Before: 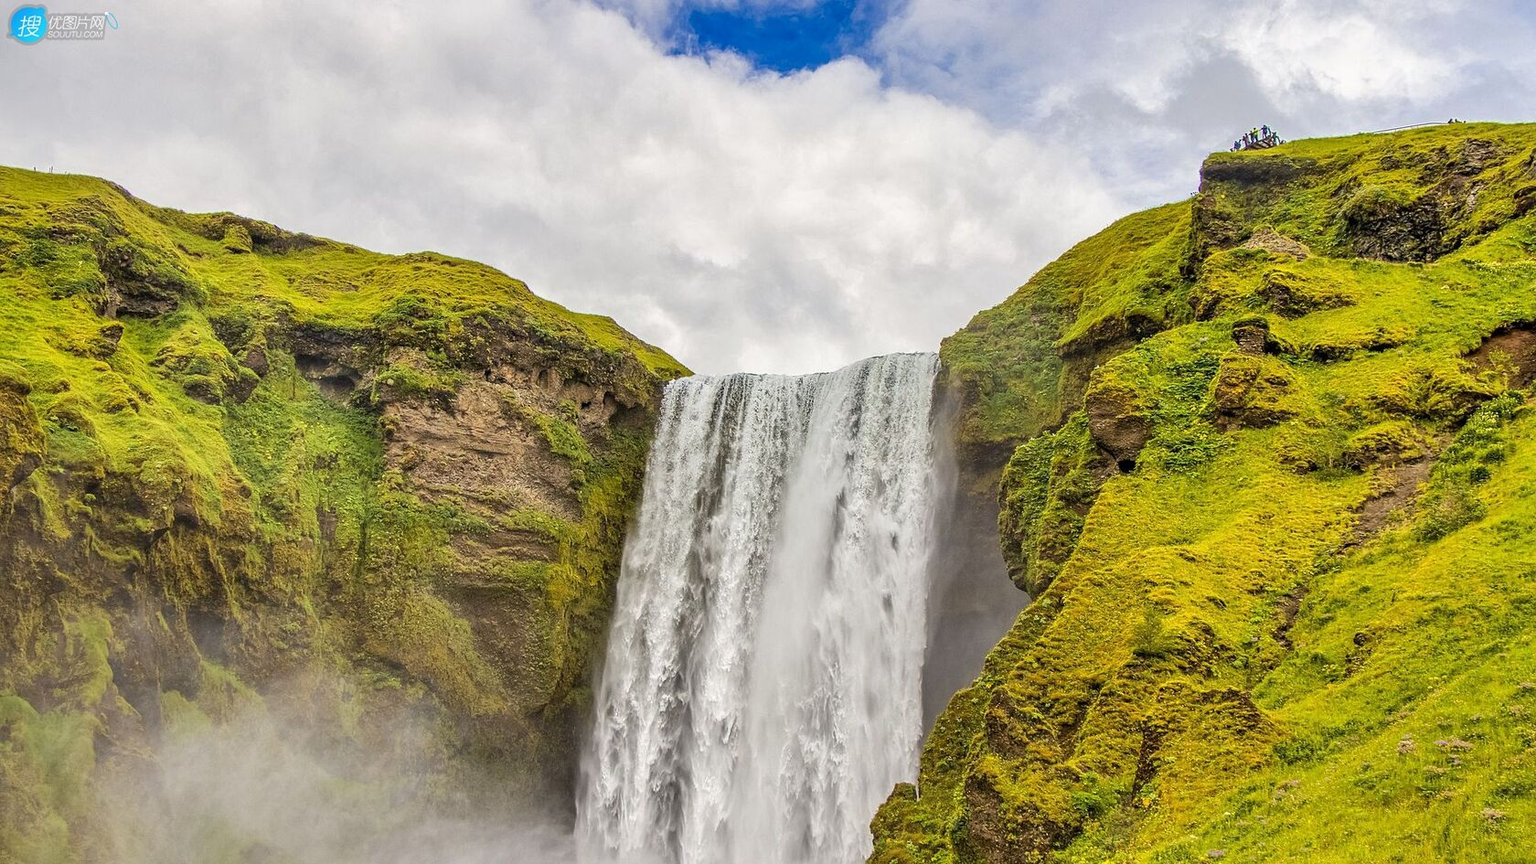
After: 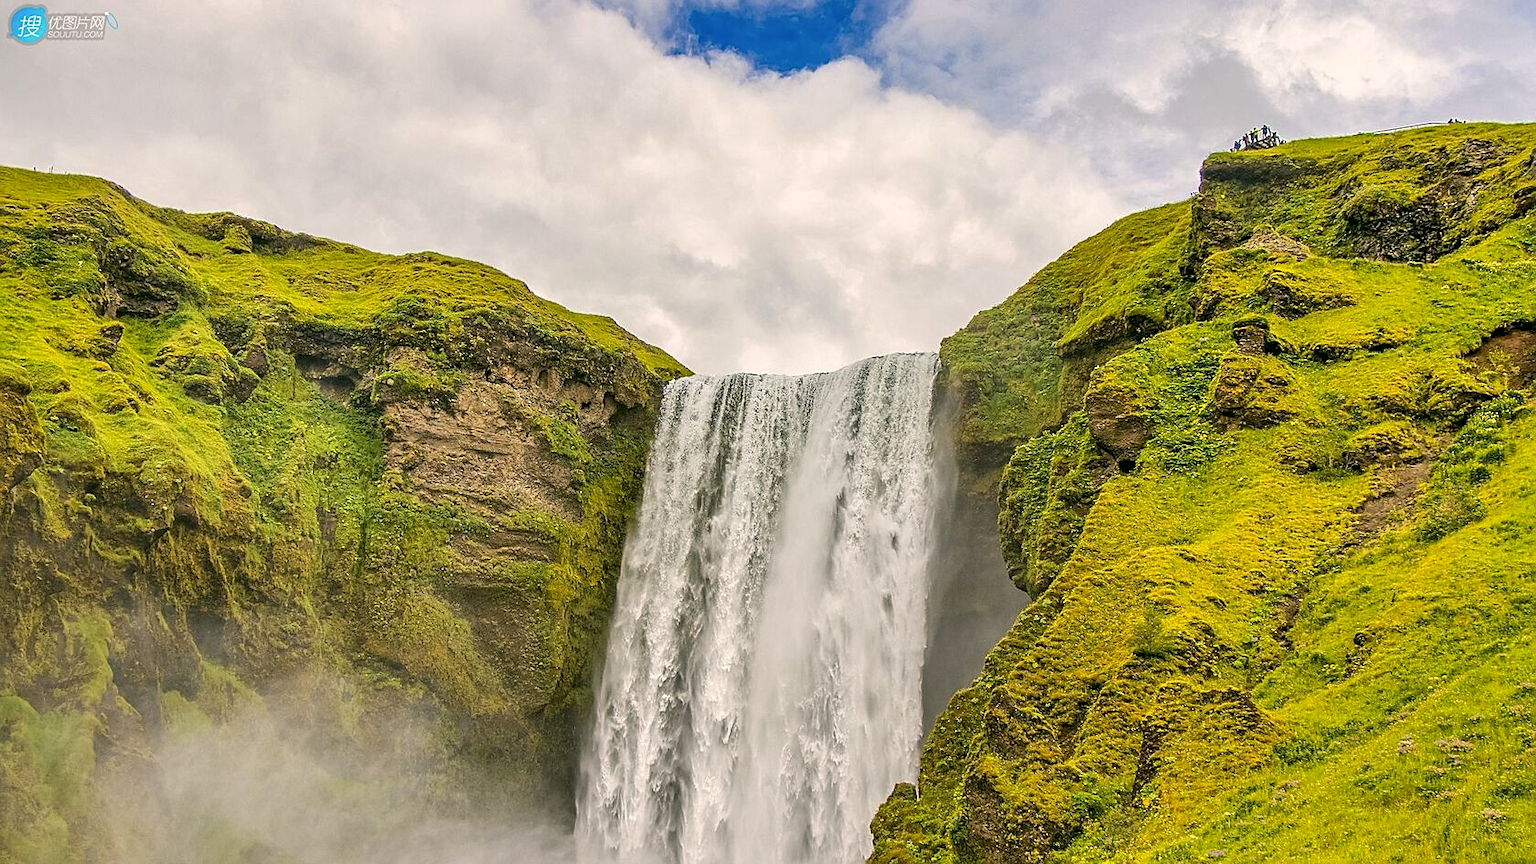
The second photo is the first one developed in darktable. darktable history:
sharpen: radius 1.864, amount 0.398, threshold 1.271
color correction: highlights a* 4.02, highlights b* 4.98, shadows a* -7.55, shadows b* 4.98
